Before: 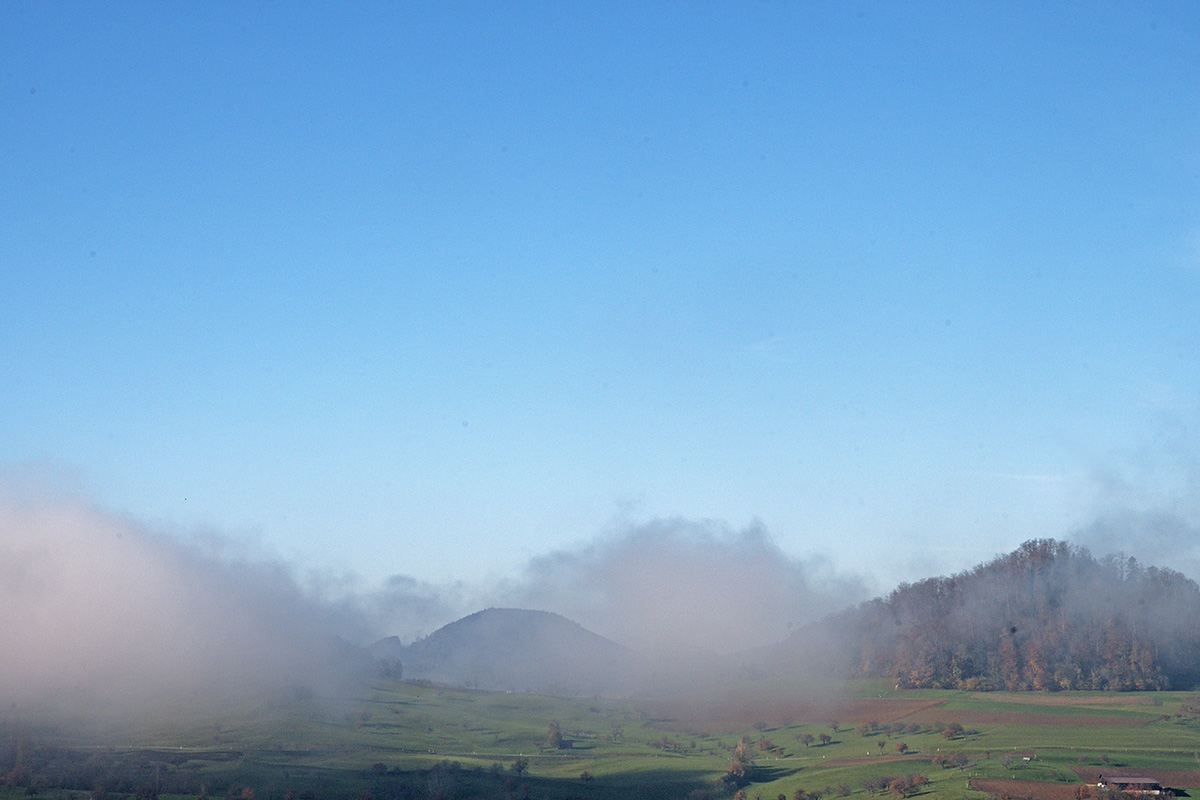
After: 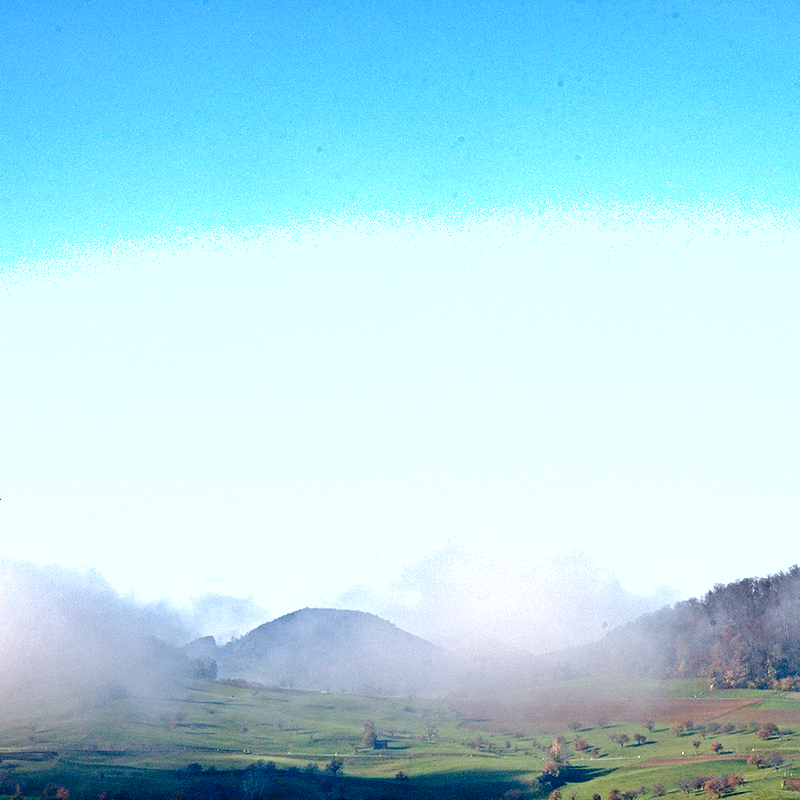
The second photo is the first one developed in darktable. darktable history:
contrast brightness saturation: brightness -0.25, saturation 0.2
tone curve: curves: ch0 [(0, 0) (0.003, 0.01) (0.011, 0.01) (0.025, 0.011) (0.044, 0.019) (0.069, 0.032) (0.1, 0.054) (0.136, 0.088) (0.177, 0.138) (0.224, 0.214) (0.277, 0.297) (0.335, 0.391) (0.399, 0.469) (0.468, 0.551) (0.543, 0.622) (0.623, 0.699) (0.709, 0.775) (0.801, 0.85) (0.898, 0.929) (1, 1)], preserve colors none
crop and rotate: left 15.446%, right 17.836%
shadows and highlights: shadows 40, highlights -54, highlights color adjustment 46%, low approximation 0.01, soften with gaussian
exposure: exposure 1.2 EV, compensate highlight preservation false
